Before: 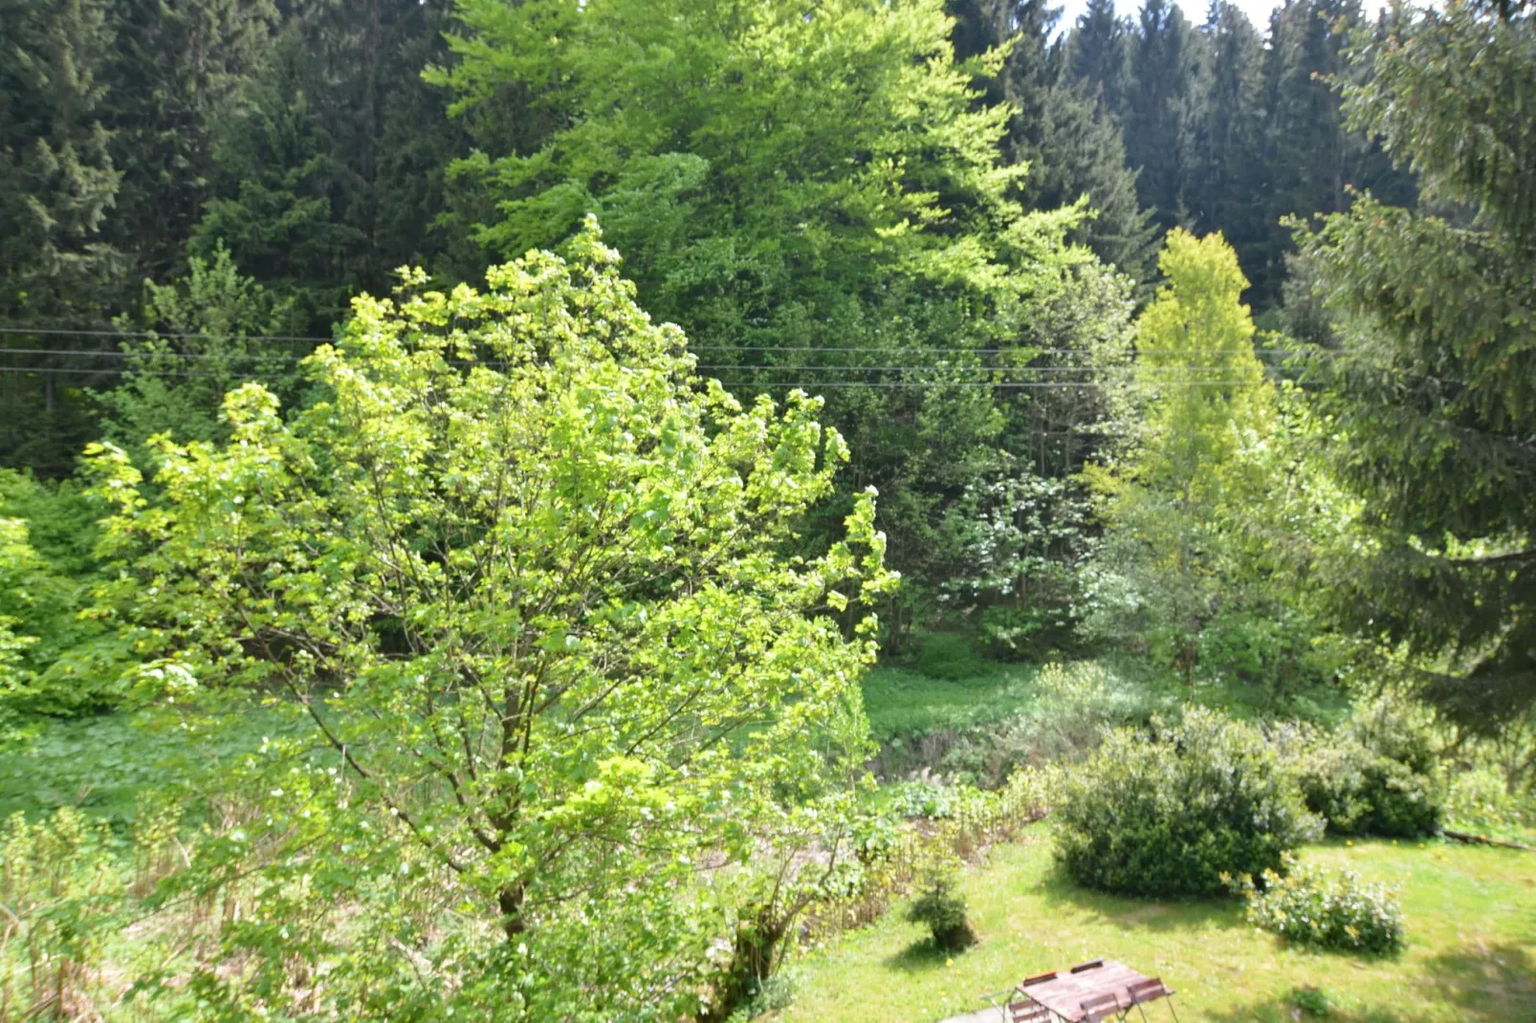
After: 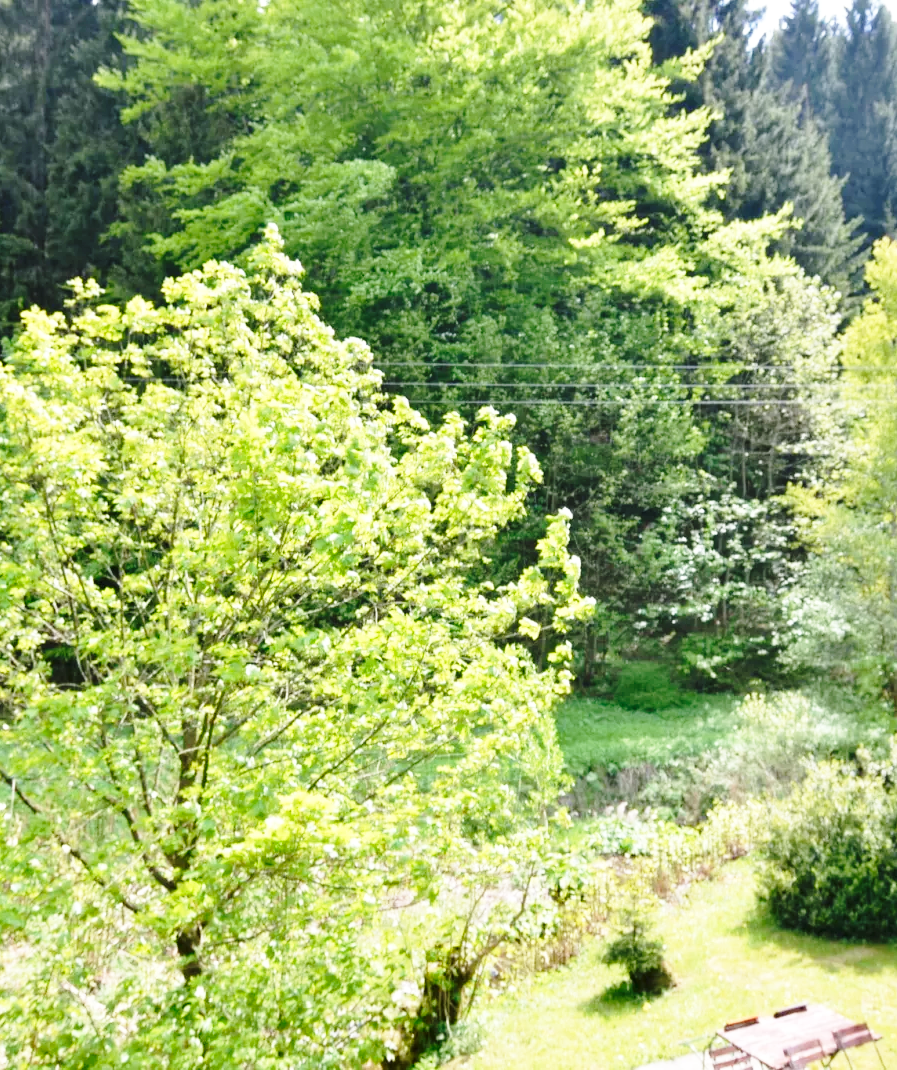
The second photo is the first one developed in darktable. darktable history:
crop: left 21.553%, right 22.543%
contrast equalizer: y [[0.6 ×6], [0.55 ×6], [0 ×6], [0 ×6], [0 ×6]], mix 0.156
color calibration: illuminant same as pipeline (D50), adaptation XYZ, x 0.346, y 0.358, temperature 5023.82 K
base curve: curves: ch0 [(0, 0) (0.028, 0.03) (0.121, 0.232) (0.46, 0.748) (0.859, 0.968) (1, 1)], preserve colors none
